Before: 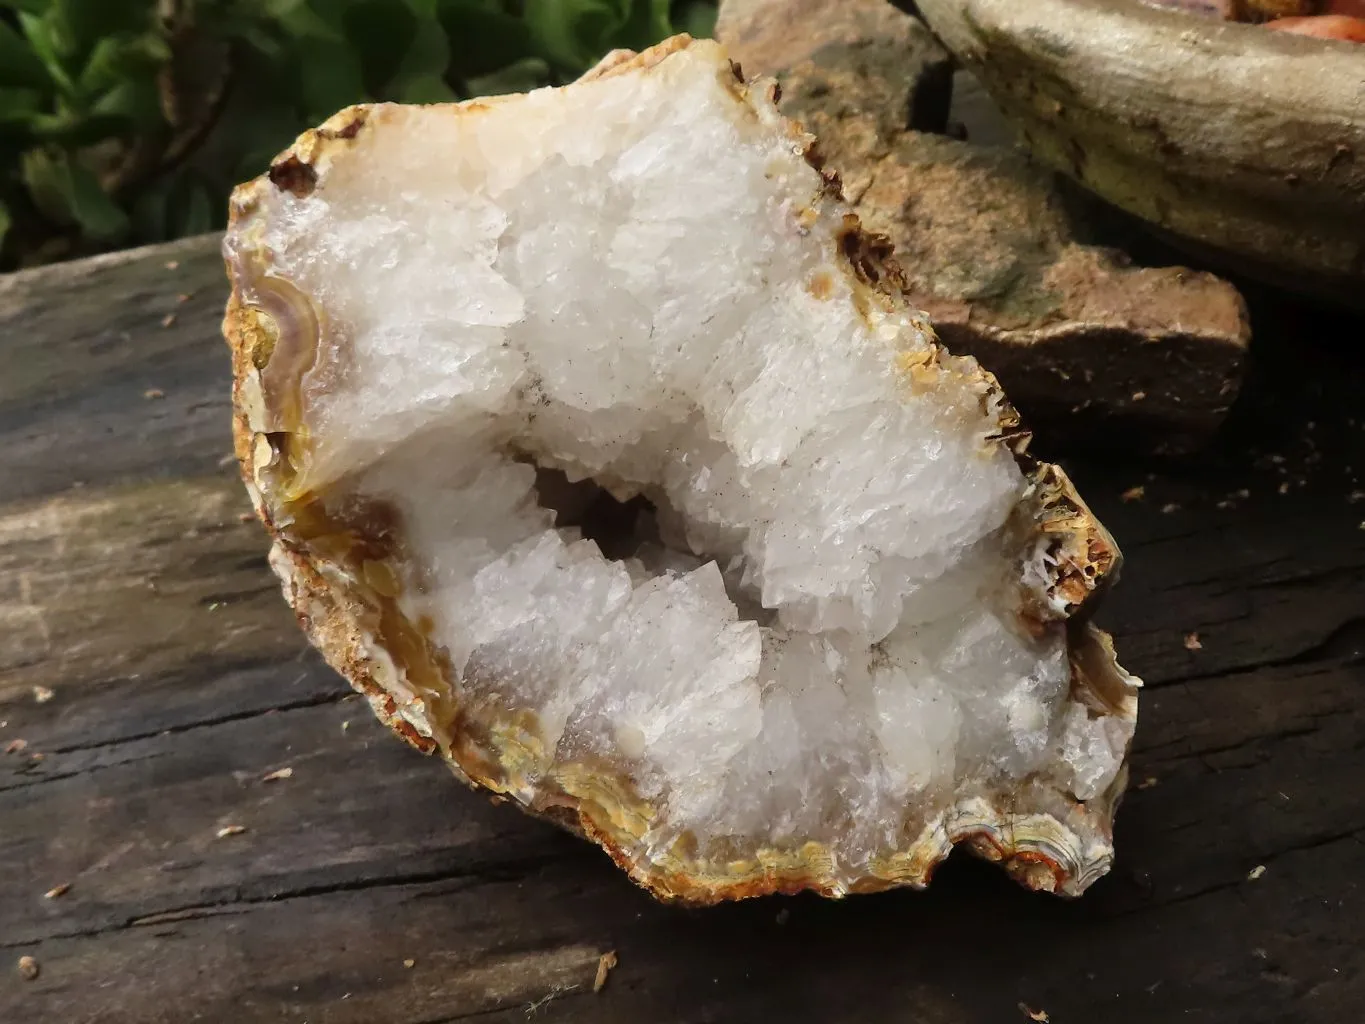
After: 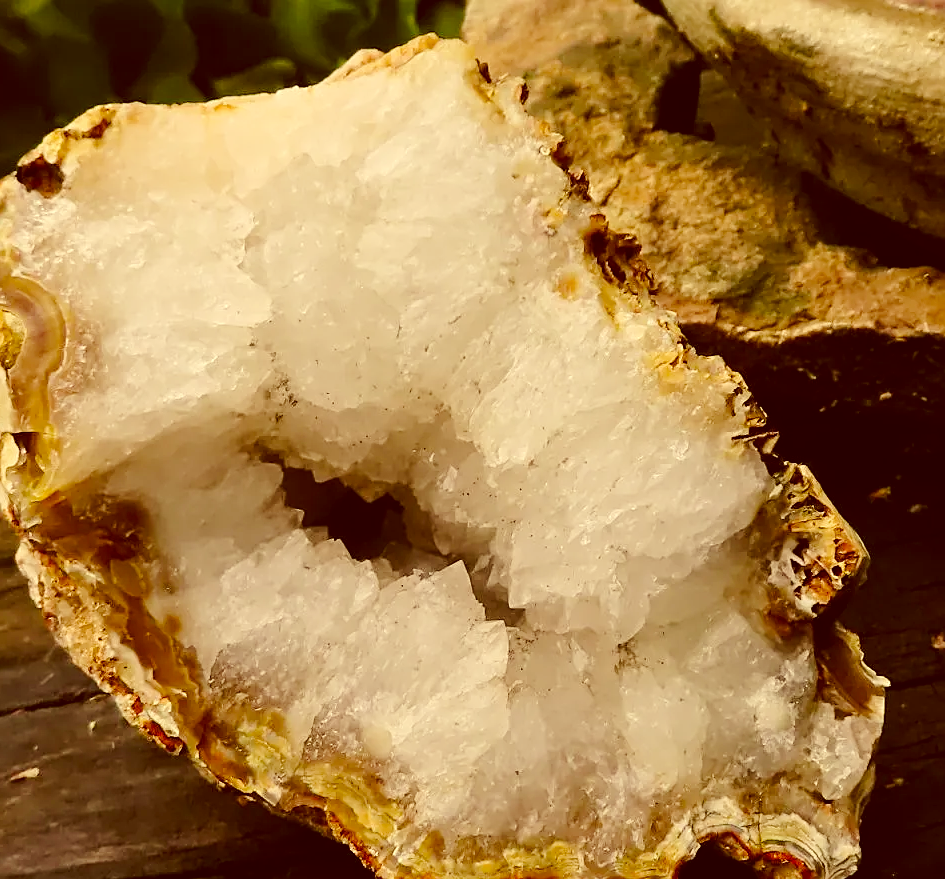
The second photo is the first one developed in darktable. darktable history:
color correction: highlights a* 1.19, highlights b* 24.14, shadows a* 16.36, shadows b* 24.36
crop: left 18.585%, right 12.148%, bottom 14.079%
sharpen: on, module defaults
tone curve: curves: ch0 [(0, 0) (0.071, 0.047) (0.266, 0.26) (0.483, 0.554) (0.753, 0.811) (1, 0.983)]; ch1 [(0, 0) (0.346, 0.307) (0.408, 0.387) (0.463, 0.465) (0.482, 0.493) (0.502, 0.5) (0.517, 0.502) (0.55, 0.548) (0.597, 0.61) (0.651, 0.698) (1, 1)]; ch2 [(0, 0) (0.346, 0.34) (0.434, 0.46) (0.485, 0.494) (0.5, 0.494) (0.517, 0.506) (0.526, 0.545) (0.583, 0.61) (0.625, 0.659) (1, 1)], preserve colors none
